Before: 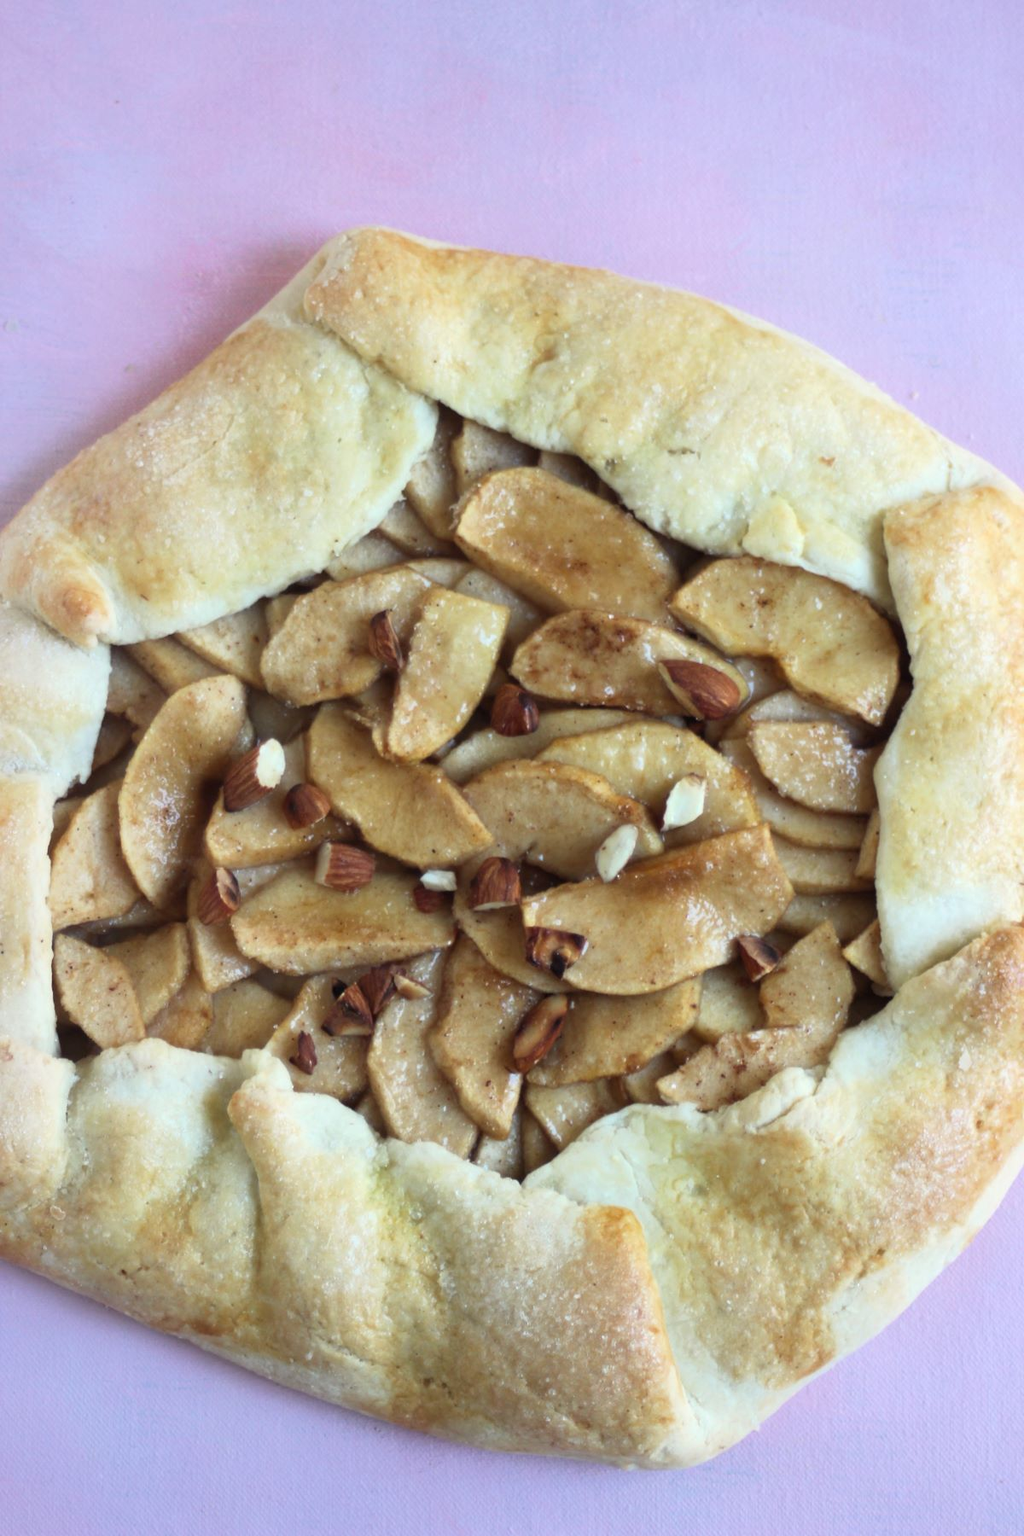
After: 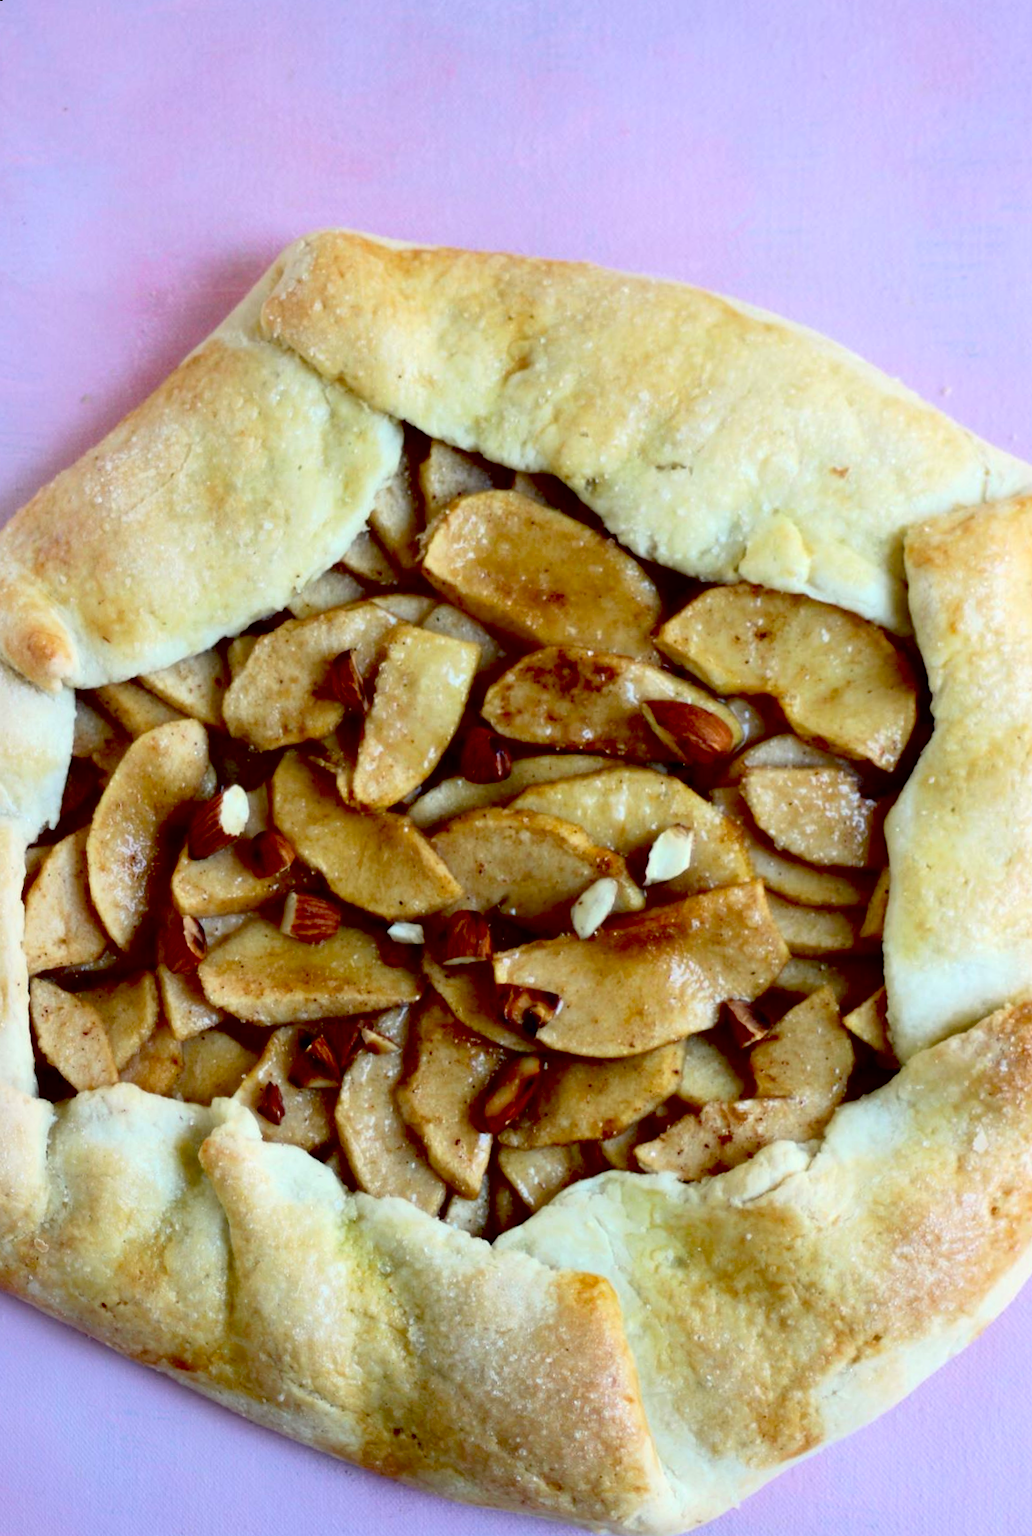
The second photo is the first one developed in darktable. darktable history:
rotate and perspective: rotation 0.062°, lens shift (vertical) 0.115, lens shift (horizontal) -0.133, crop left 0.047, crop right 0.94, crop top 0.061, crop bottom 0.94
exposure: black level correction 0.056, compensate highlight preservation false
contrast brightness saturation: contrast 0.08, saturation 0.2
